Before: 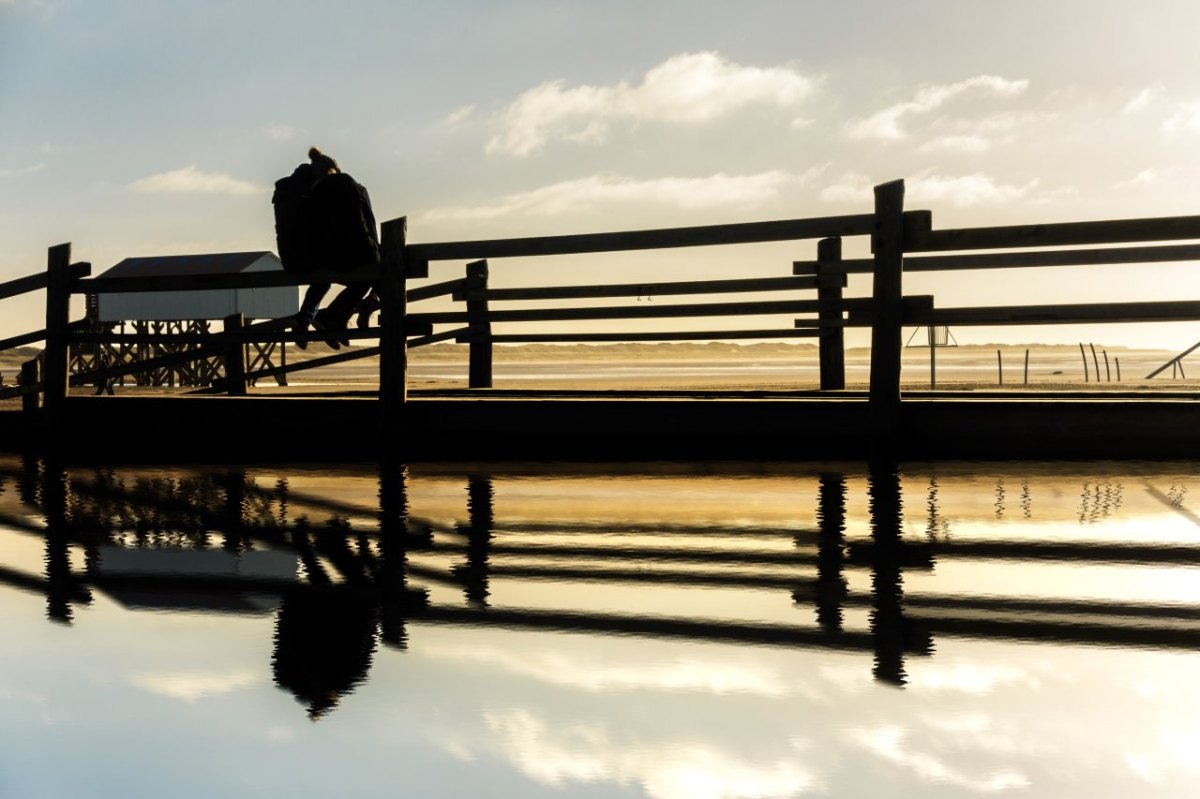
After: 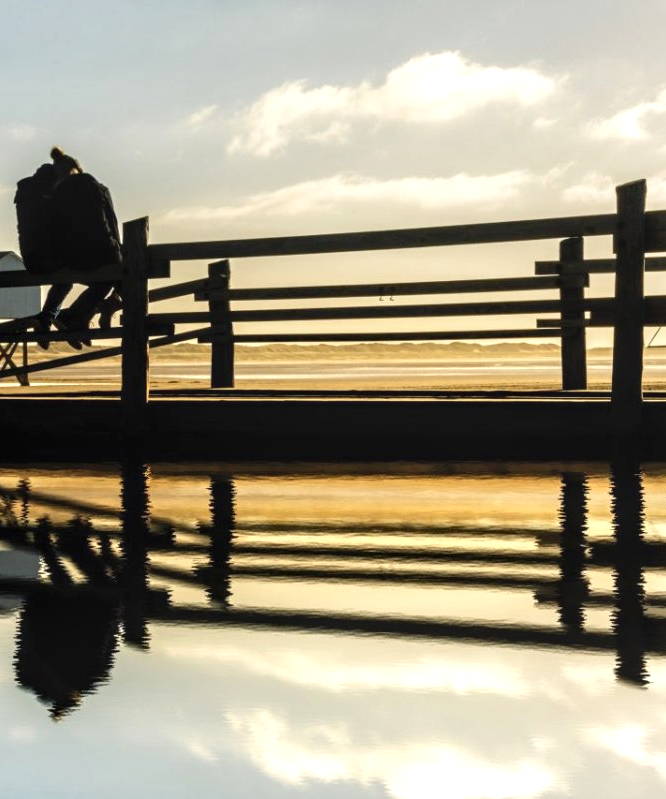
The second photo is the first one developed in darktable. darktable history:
local contrast: detail 130%
crop: left 21.542%, right 22.376%
levels: black 3.78%, levels [0, 0.435, 0.917]
